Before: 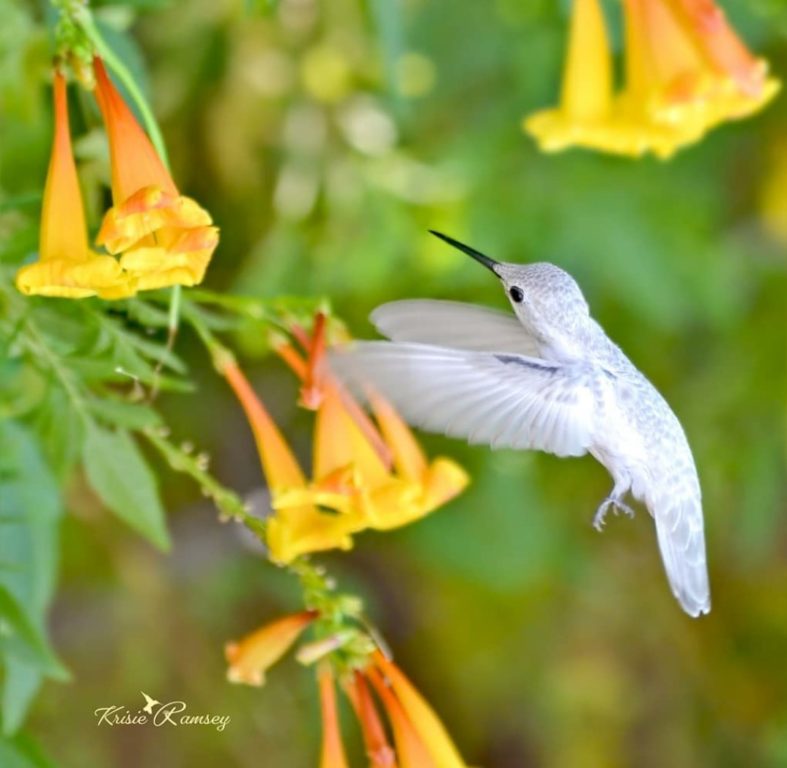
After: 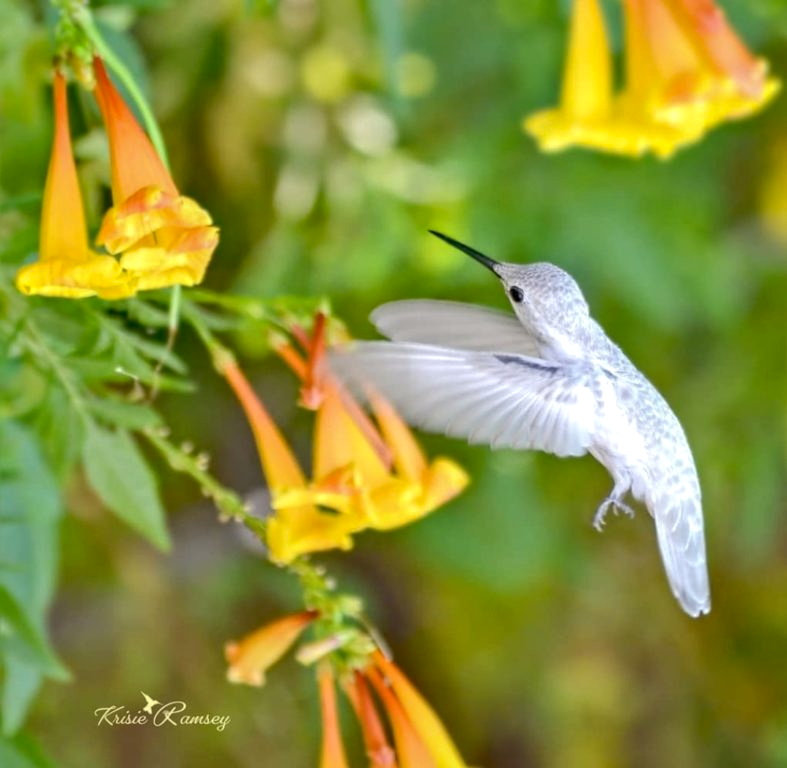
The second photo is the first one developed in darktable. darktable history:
local contrast: detail 130%
shadows and highlights: on, module defaults
